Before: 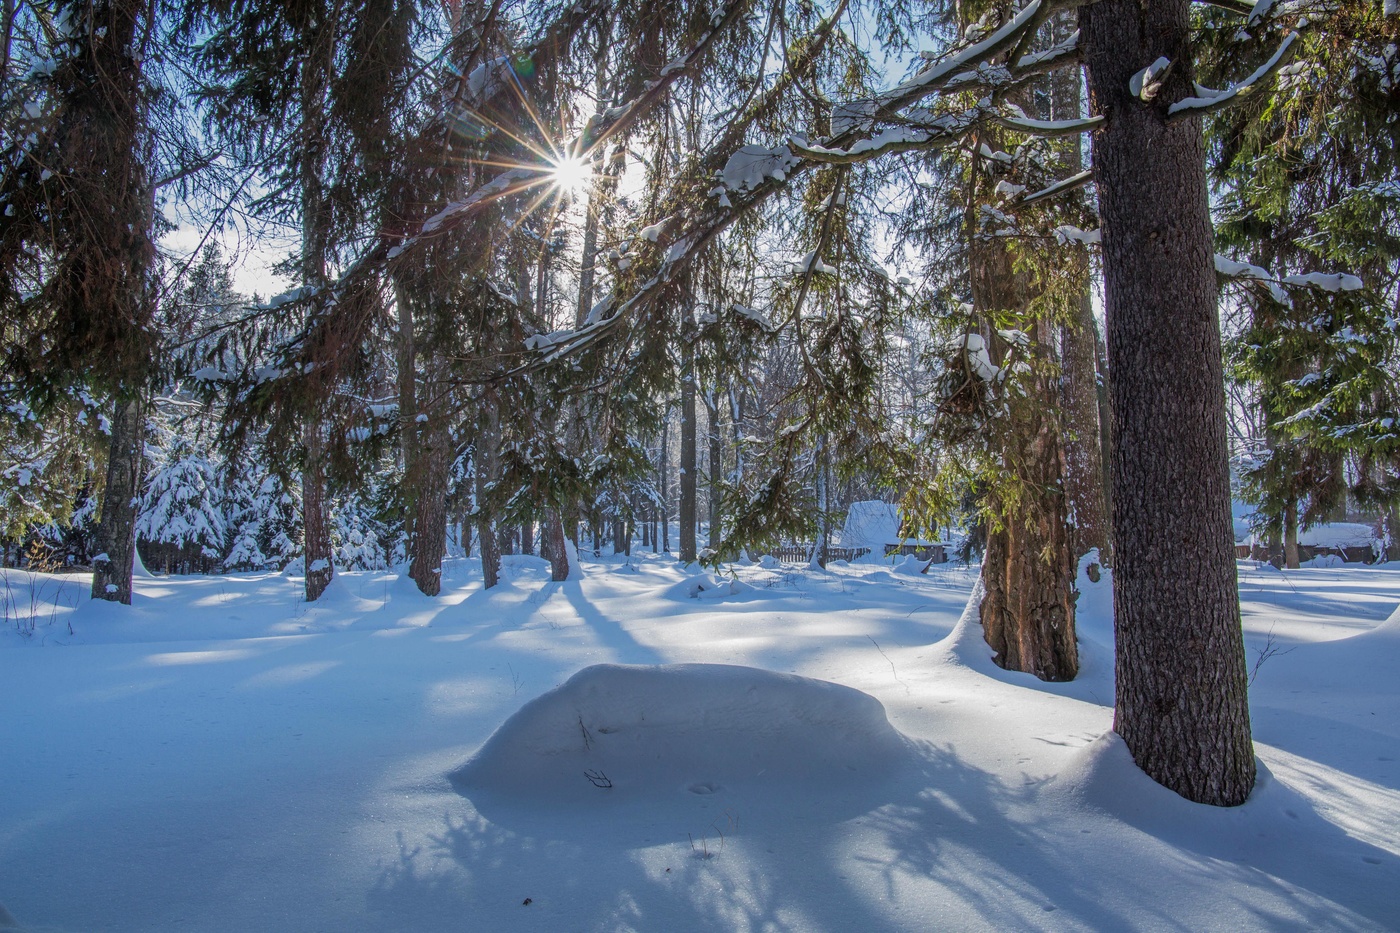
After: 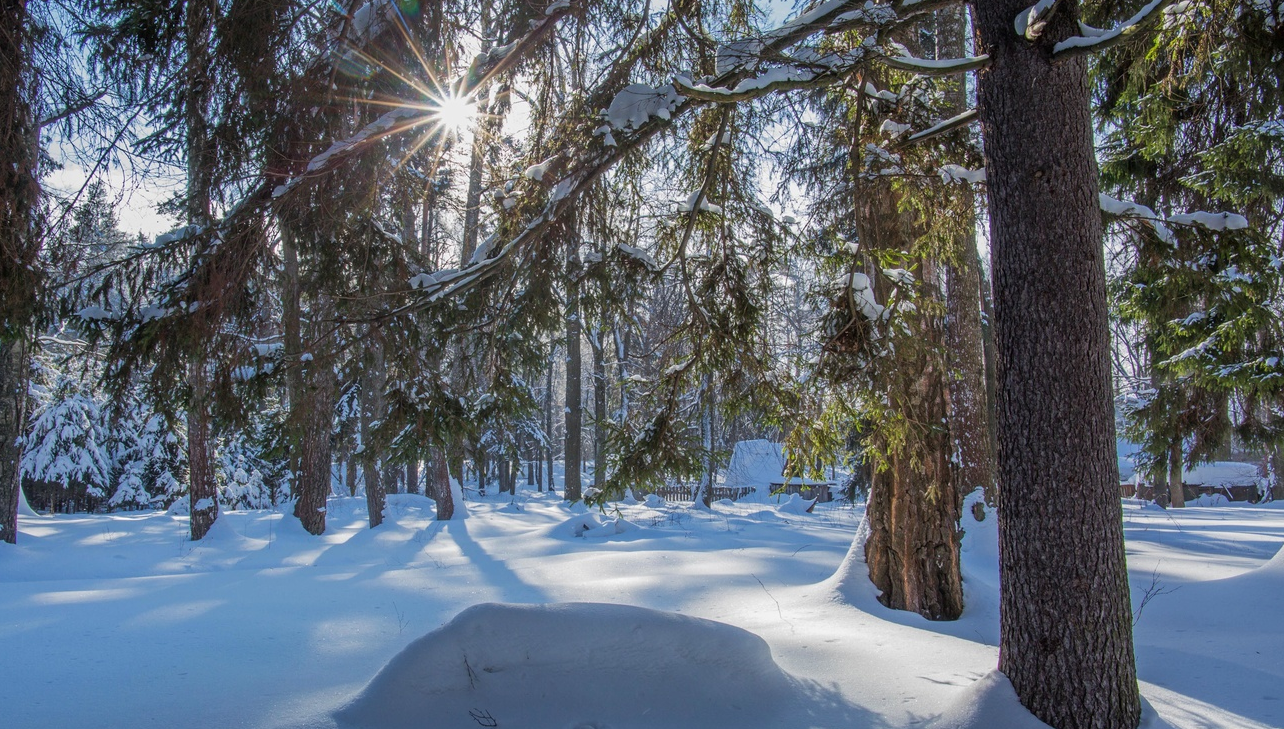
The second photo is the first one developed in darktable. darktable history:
crop: left 8.235%, top 6.574%, bottom 15.237%
